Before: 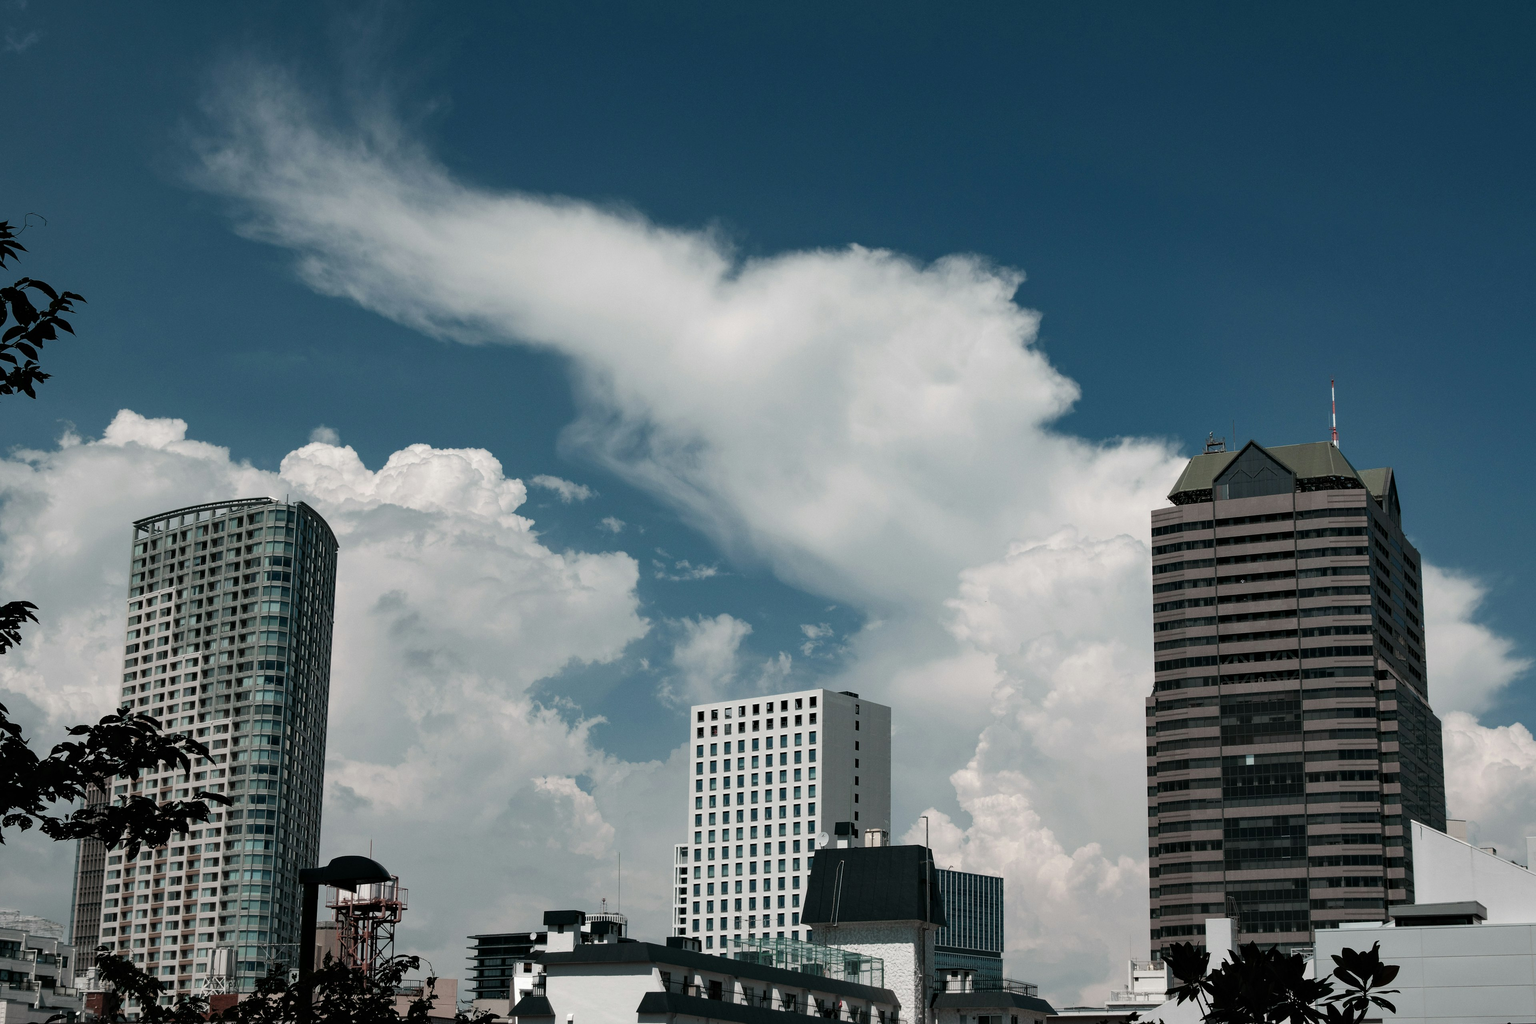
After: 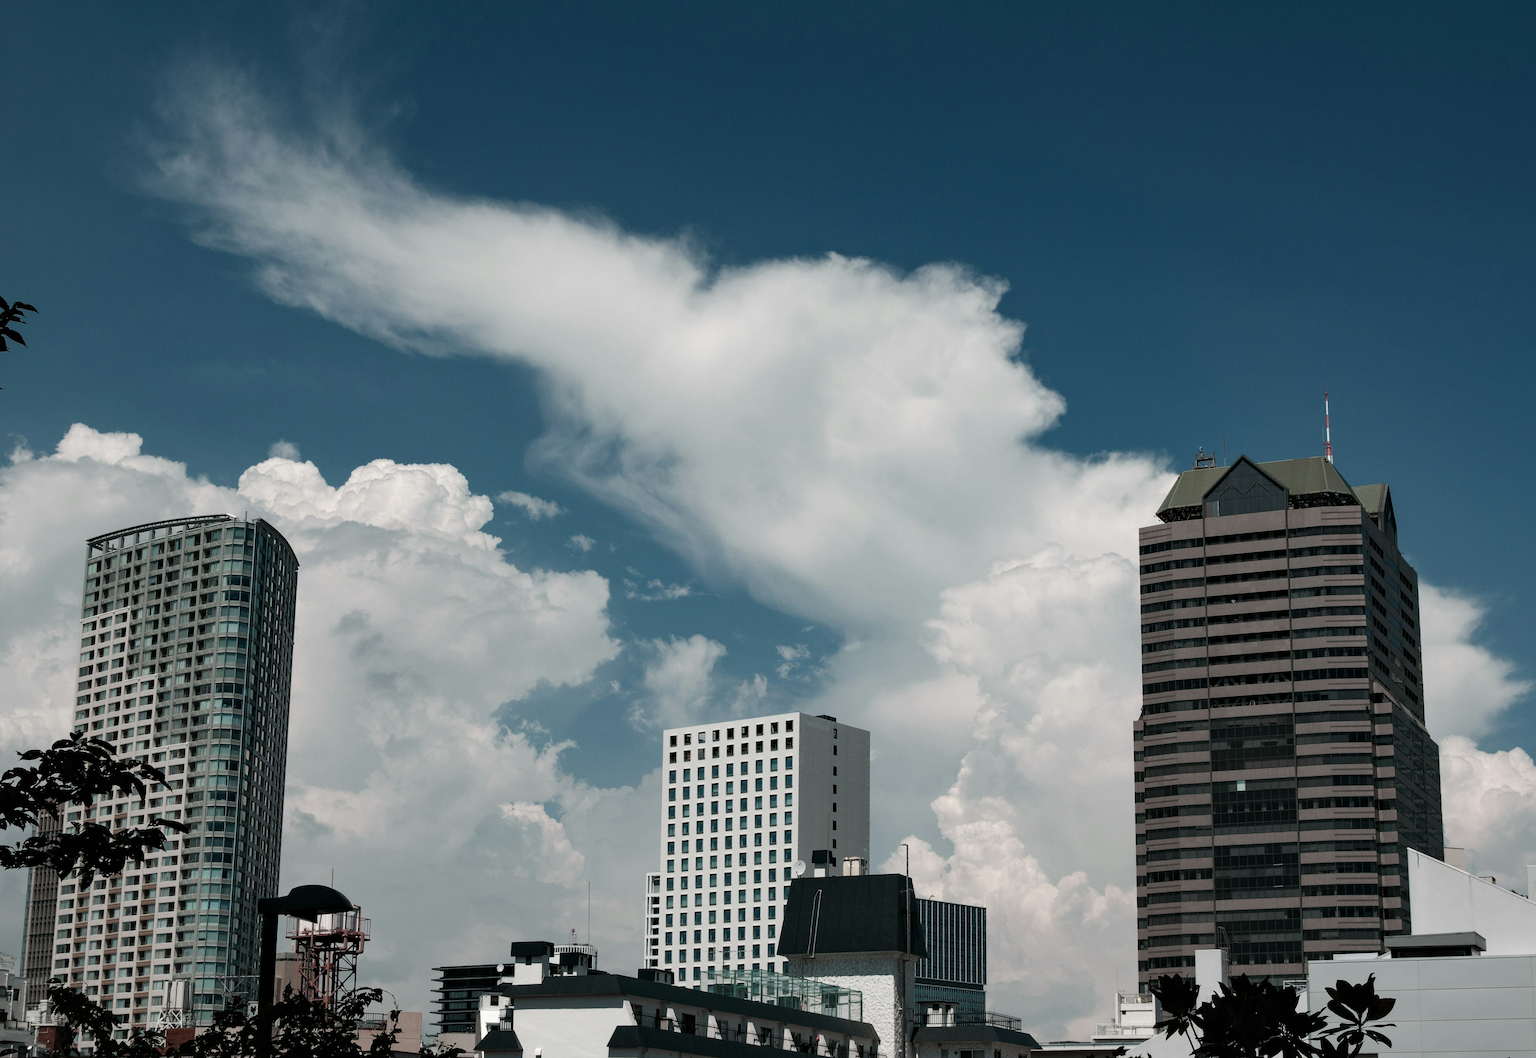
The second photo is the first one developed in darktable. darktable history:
contrast brightness saturation: contrast 0.05
crop and rotate: left 3.238%
